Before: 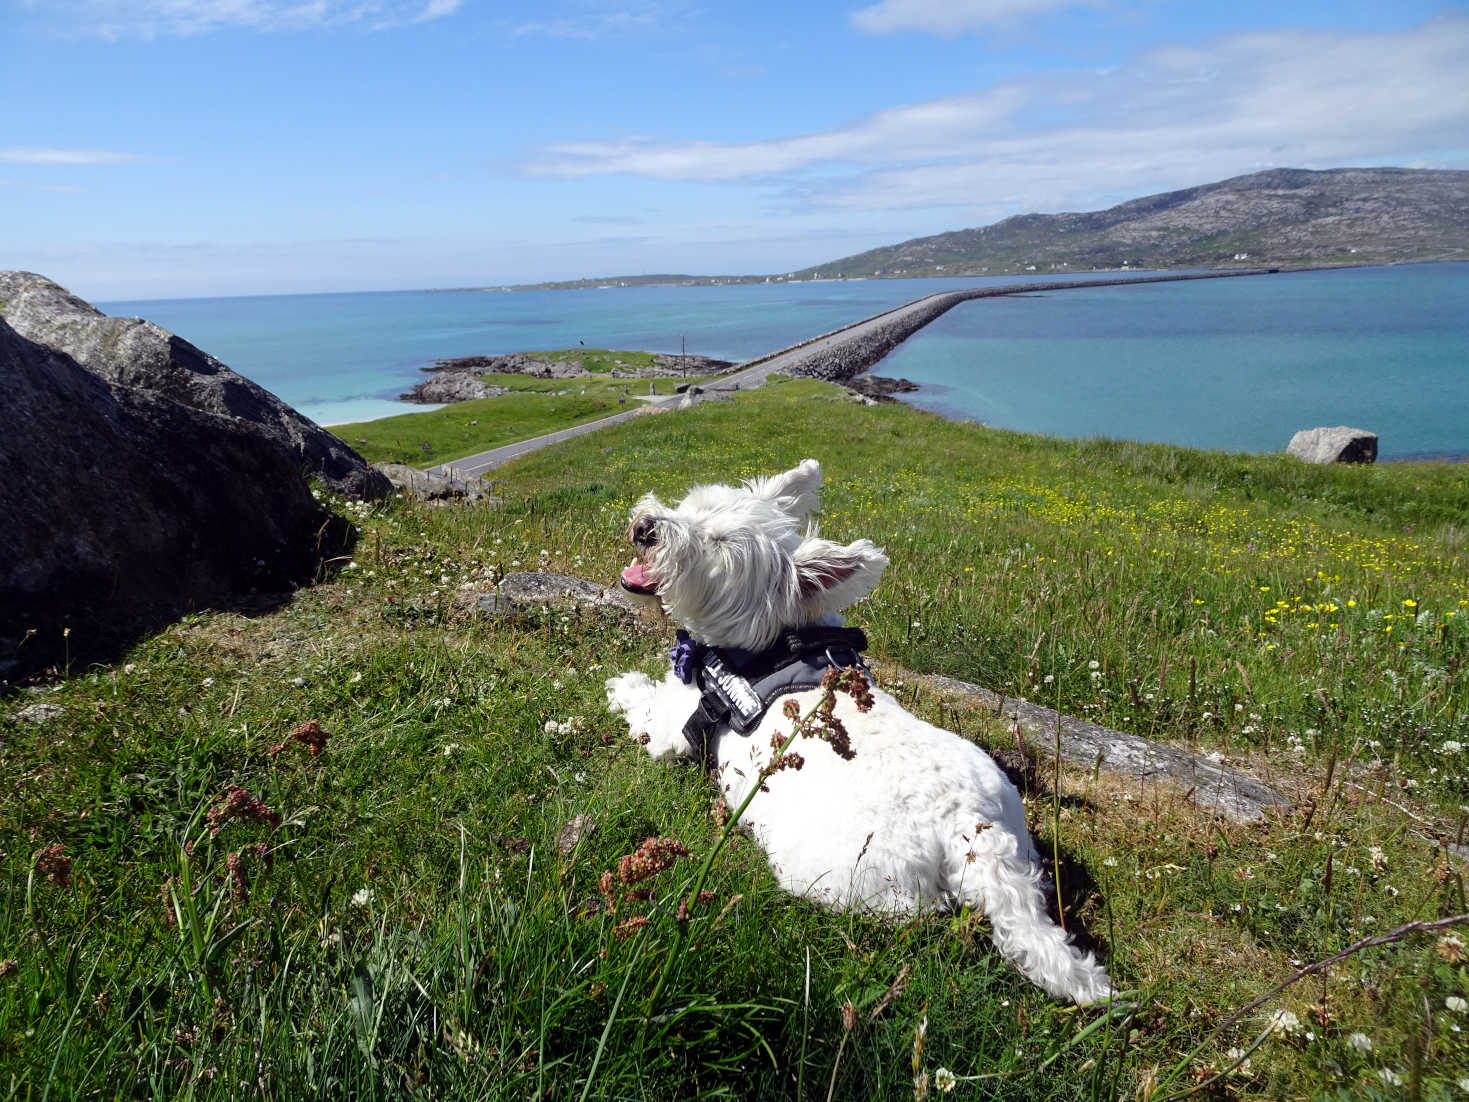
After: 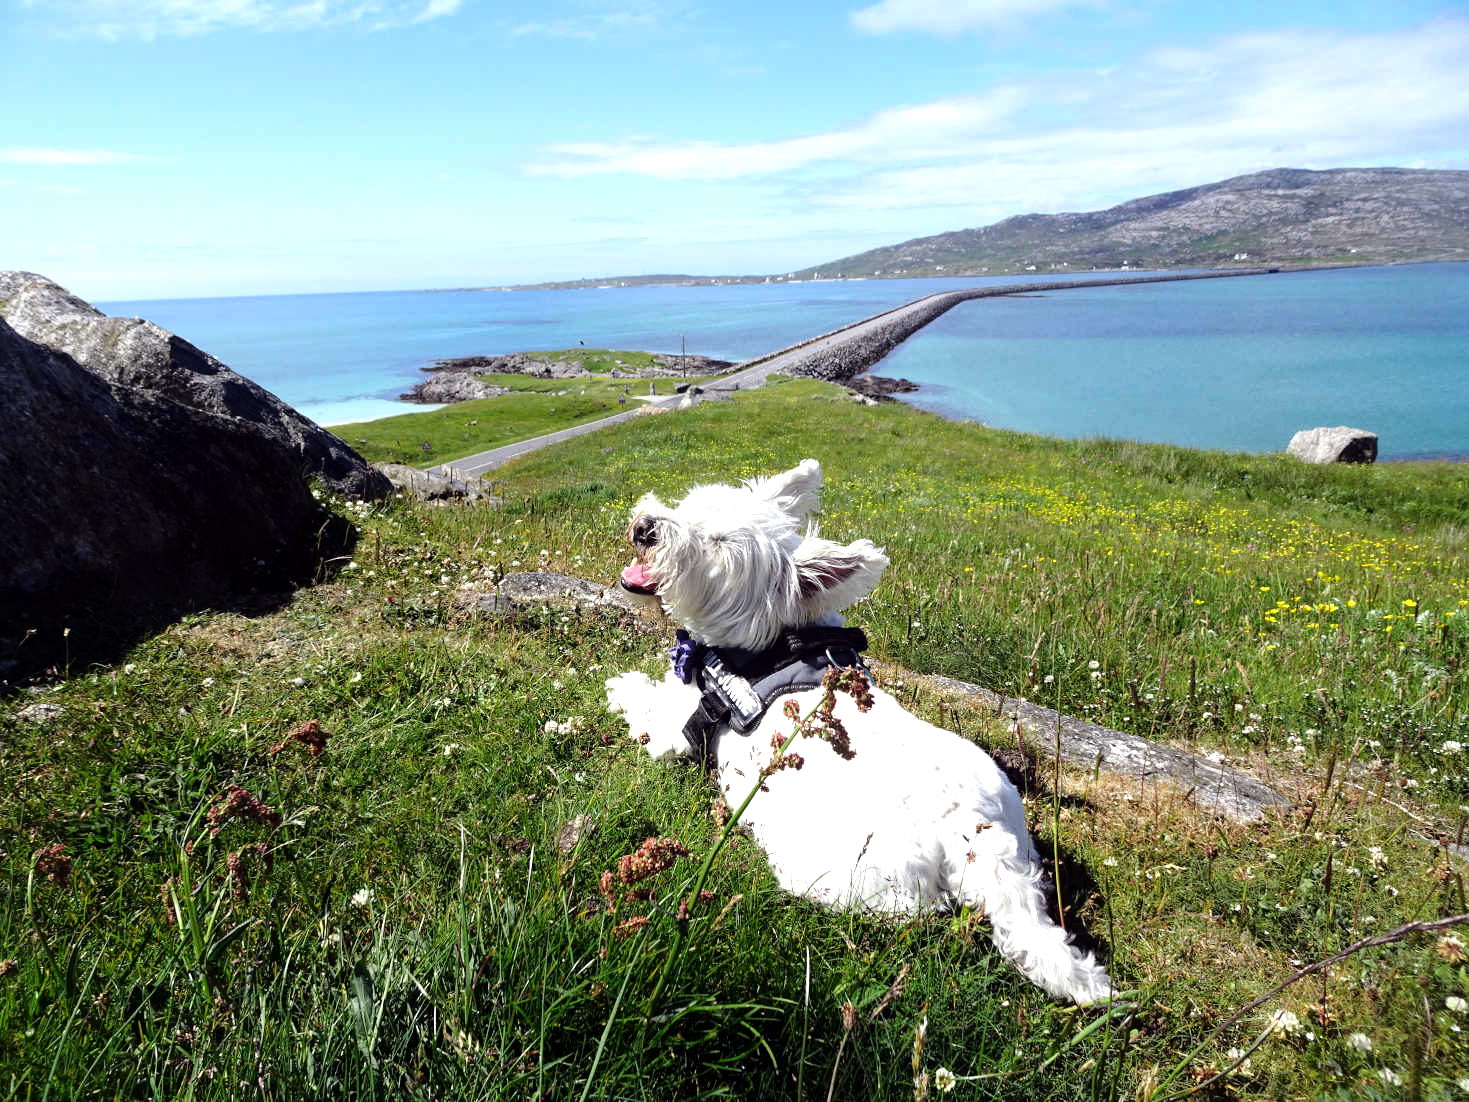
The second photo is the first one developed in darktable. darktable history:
tone equalizer: -8 EV -0.735 EV, -7 EV -0.695 EV, -6 EV -0.623 EV, -5 EV -0.423 EV, -3 EV 0.385 EV, -2 EV 0.6 EV, -1 EV 0.7 EV, +0 EV 0.72 EV
